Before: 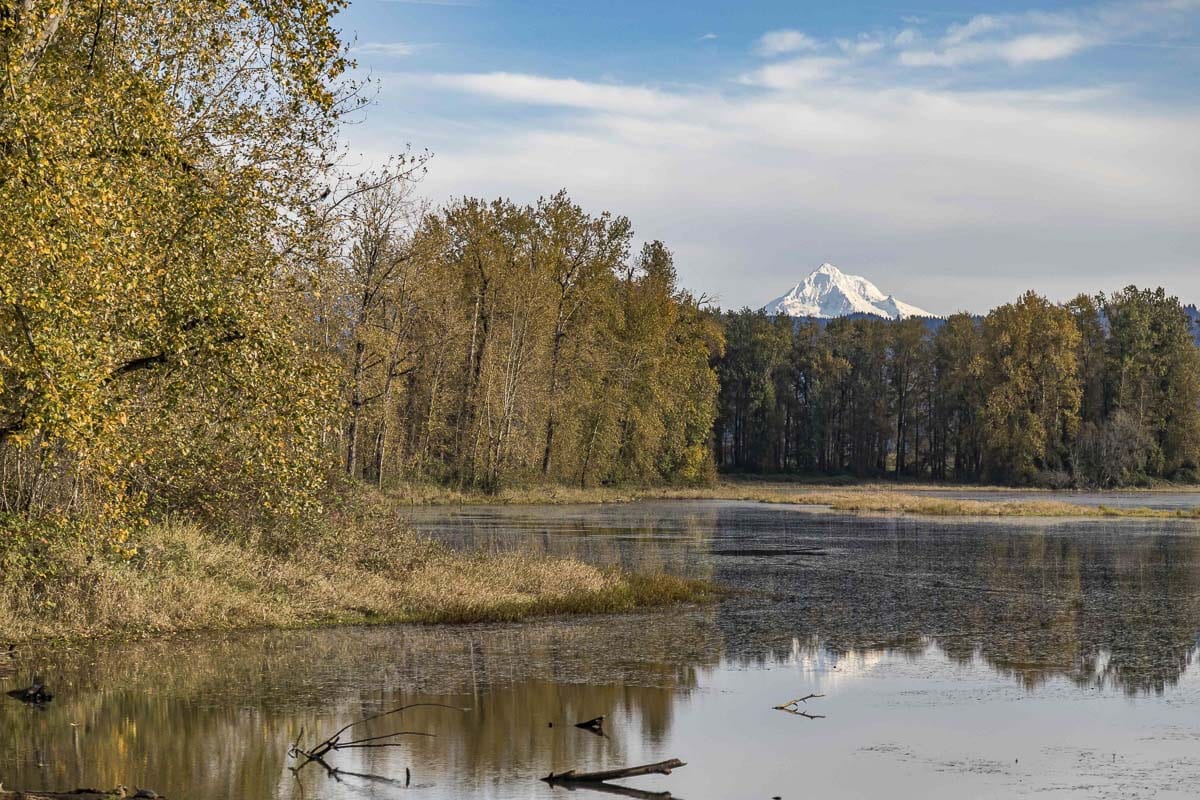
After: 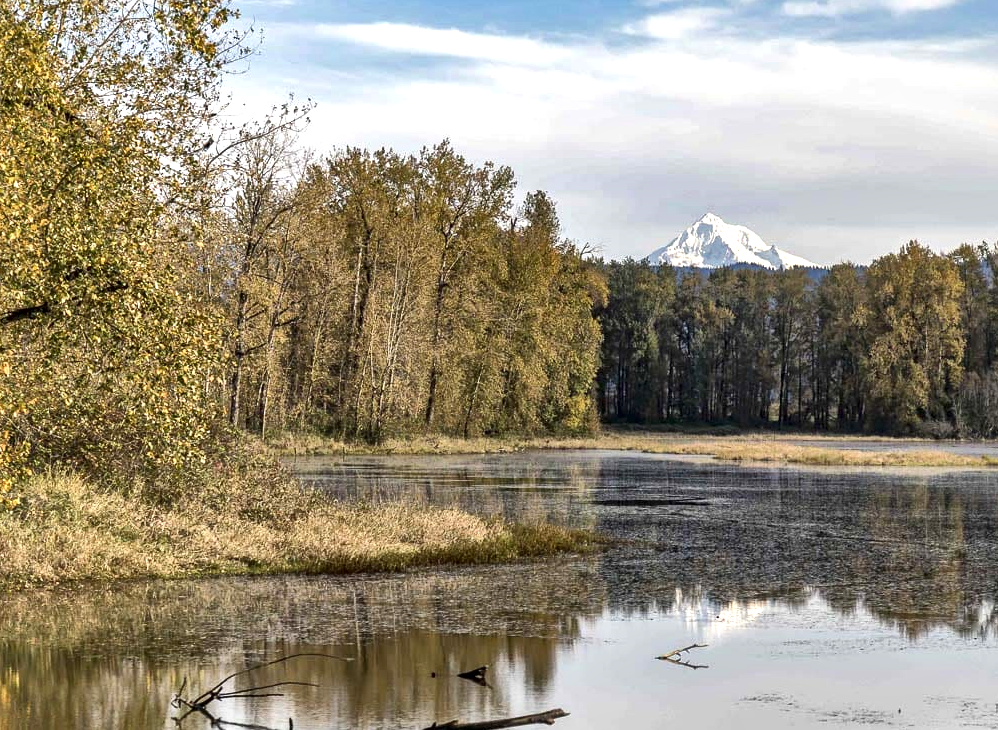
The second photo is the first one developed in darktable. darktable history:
local contrast: mode bilateral grid, contrast 21, coarseness 50, detail 173%, midtone range 0.2
crop: left 9.777%, top 6.308%, right 6.999%, bottom 2.365%
exposure: exposure 0.496 EV, compensate highlight preservation false
